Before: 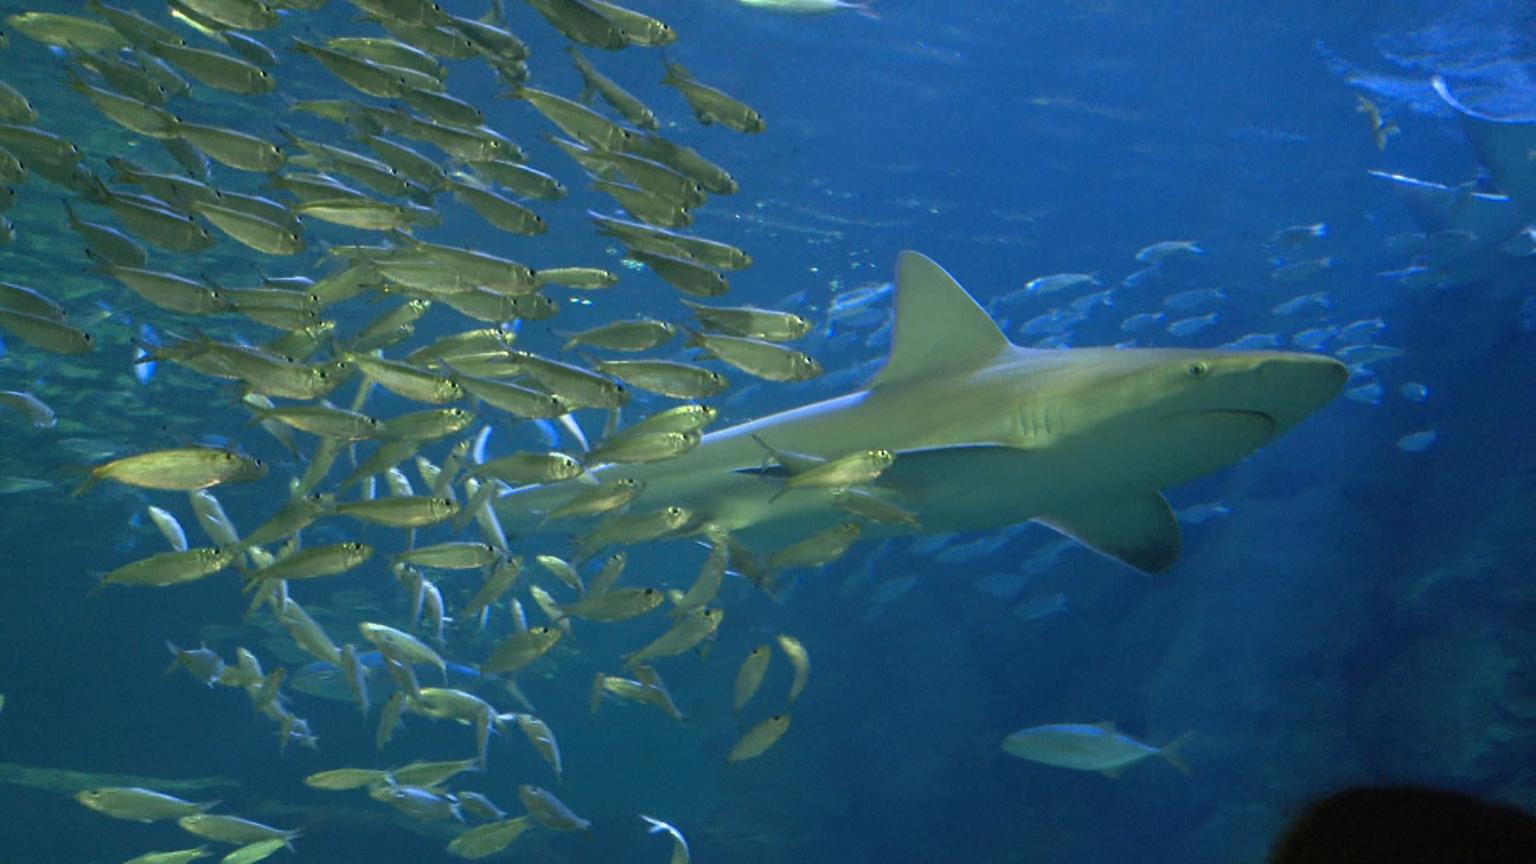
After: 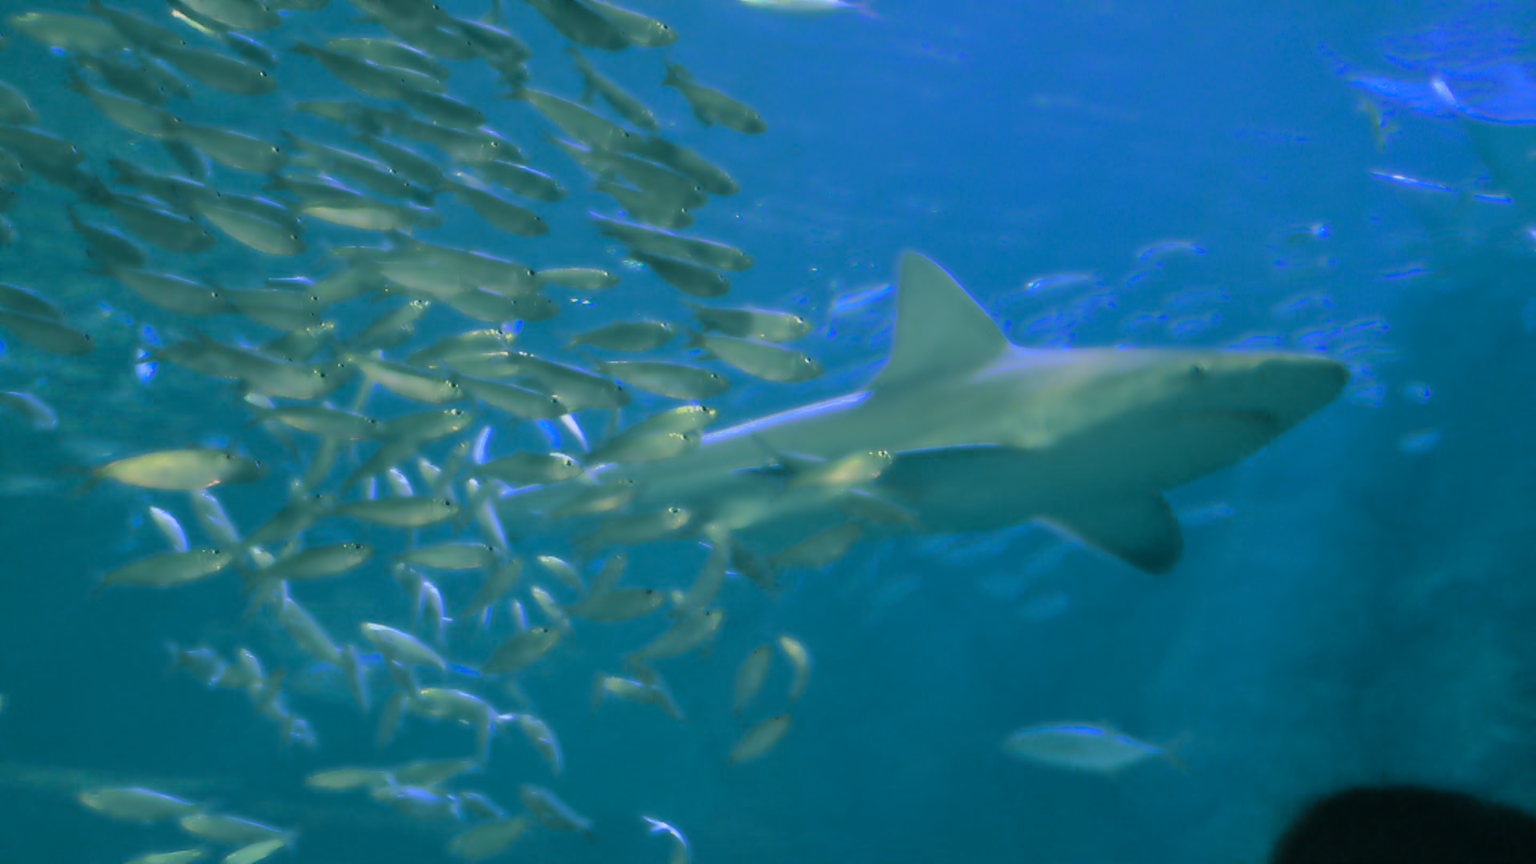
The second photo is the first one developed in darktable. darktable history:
shadows and highlights: shadows 40, highlights -60
lowpass: radius 4, soften with bilateral filter, unbound 0
split-toning: shadows › hue 186.43°, highlights › hue 49.29°, compress 30.29%
white balance: red 1.042, blue 1.17
